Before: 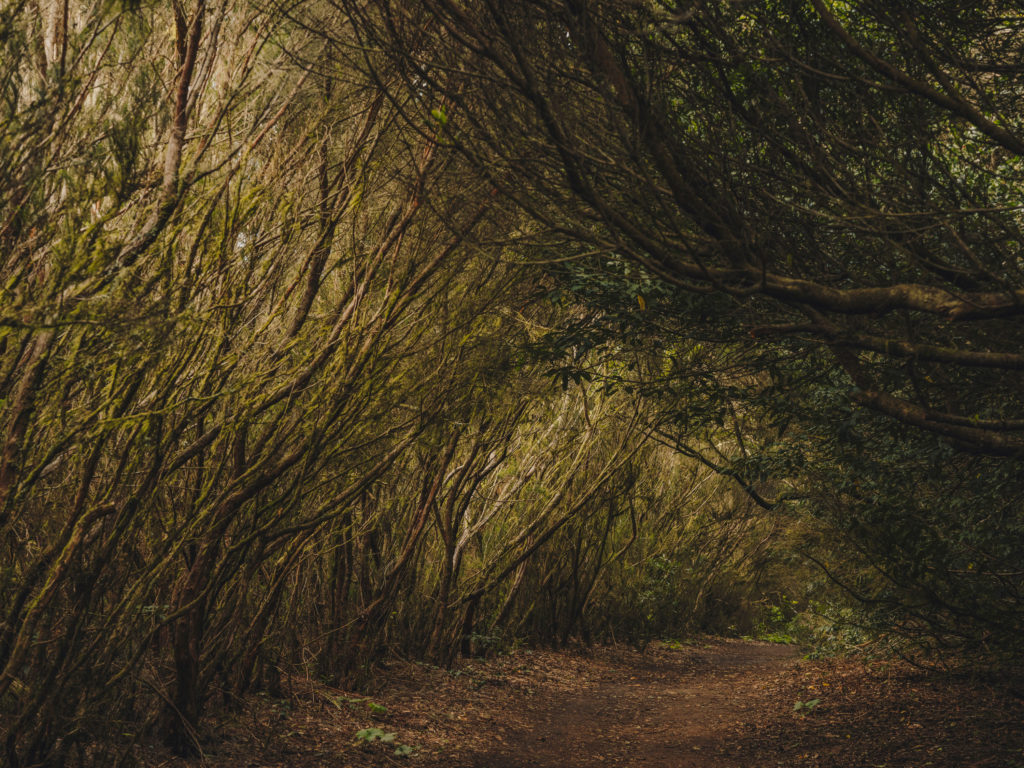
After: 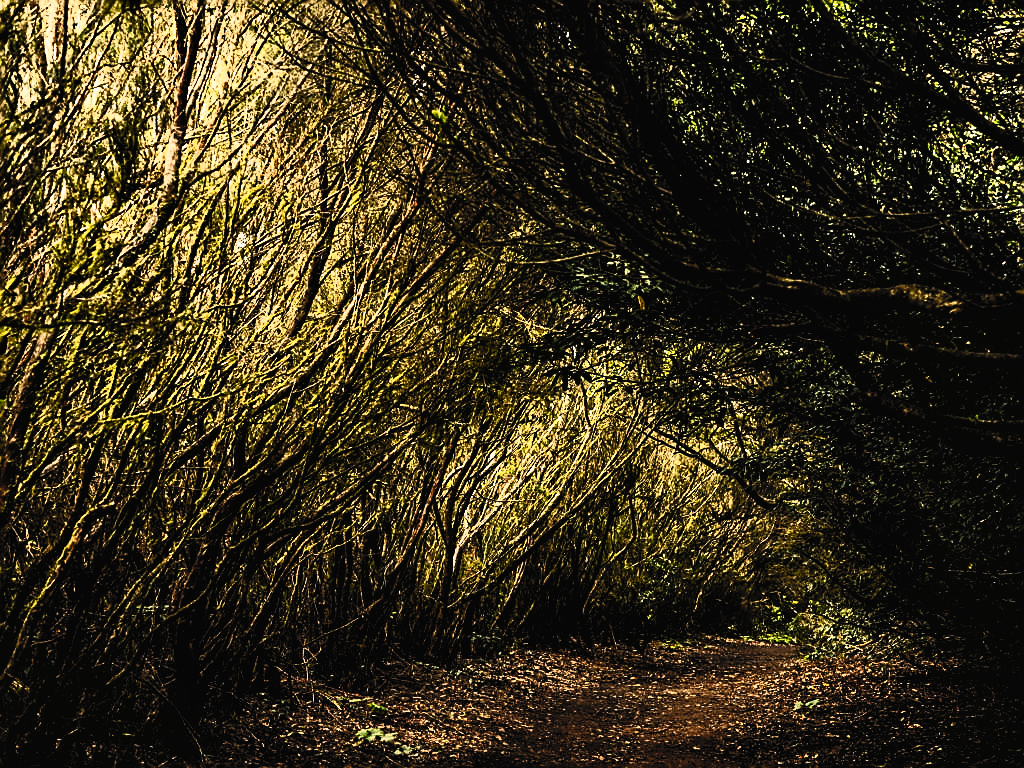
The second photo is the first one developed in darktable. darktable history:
contrast brightness saturation: contrast 0.823, brightness 0.586, saturation 0.573
sharpen: radius 1.39, amount 1.266, threshold 0.689
shadows and highlights: shadows 31.04, highlights 1.09, soften with gaussian
filmic rgb: black relative exposure -3.6 EV, white relative exposure 2.18 EV, hardness 3.63, color science v6 (2022)
